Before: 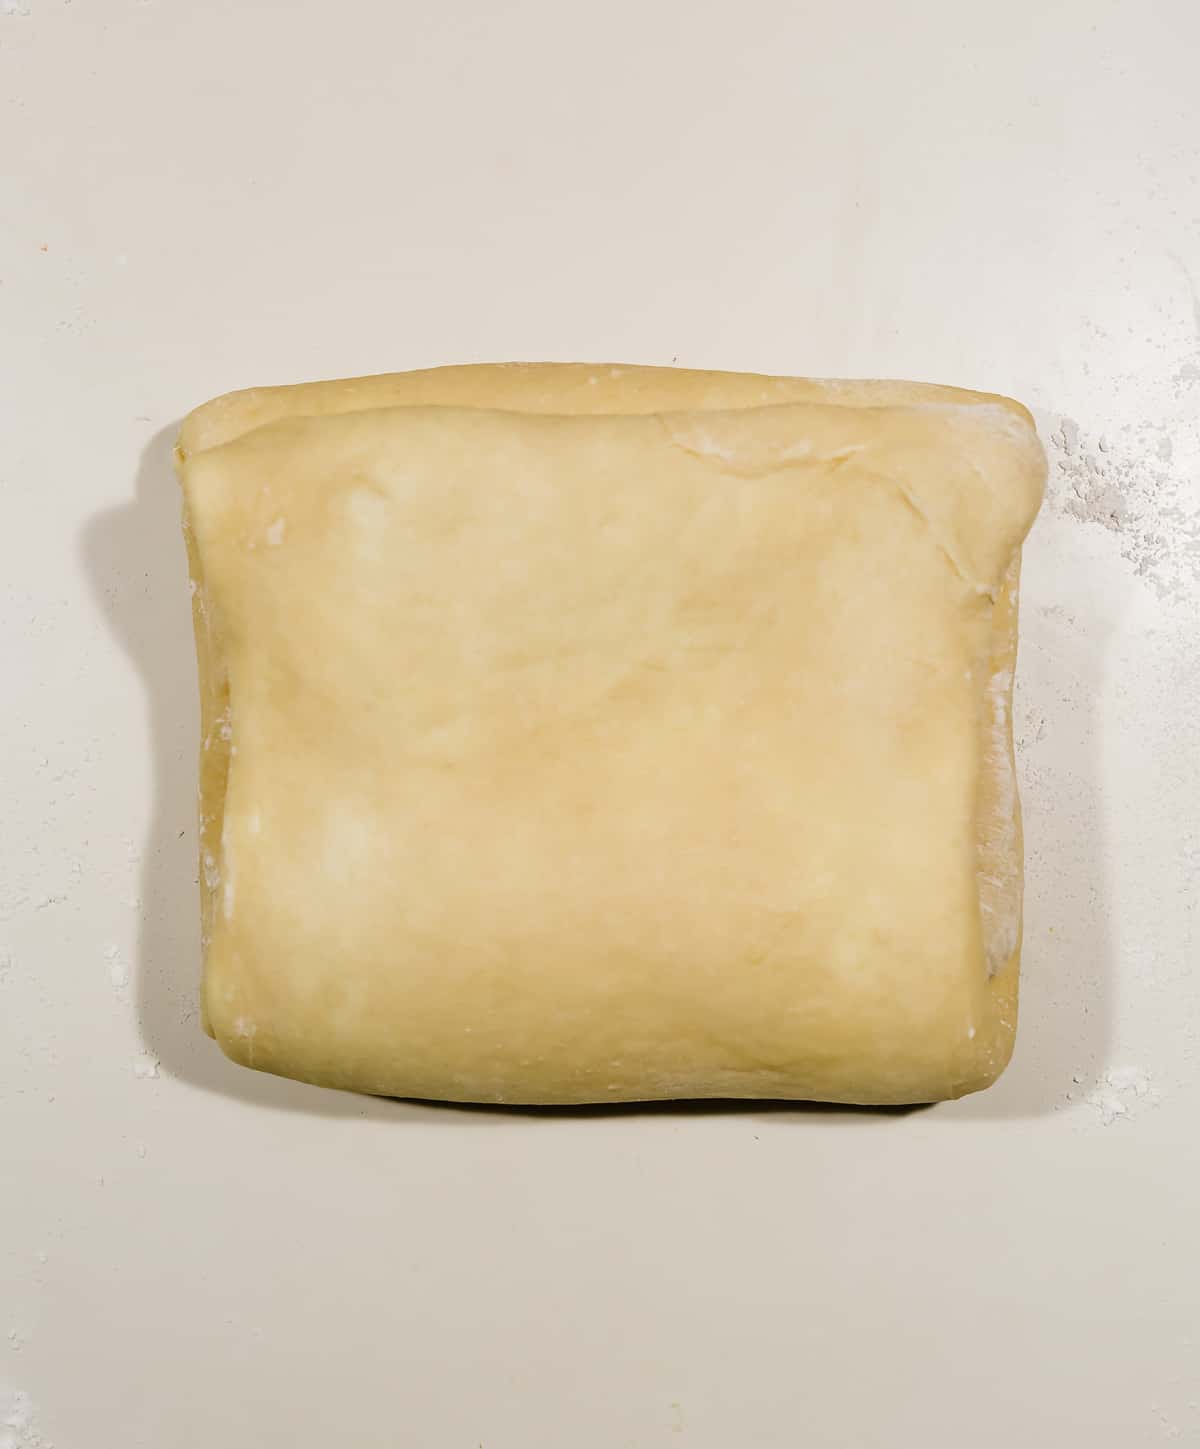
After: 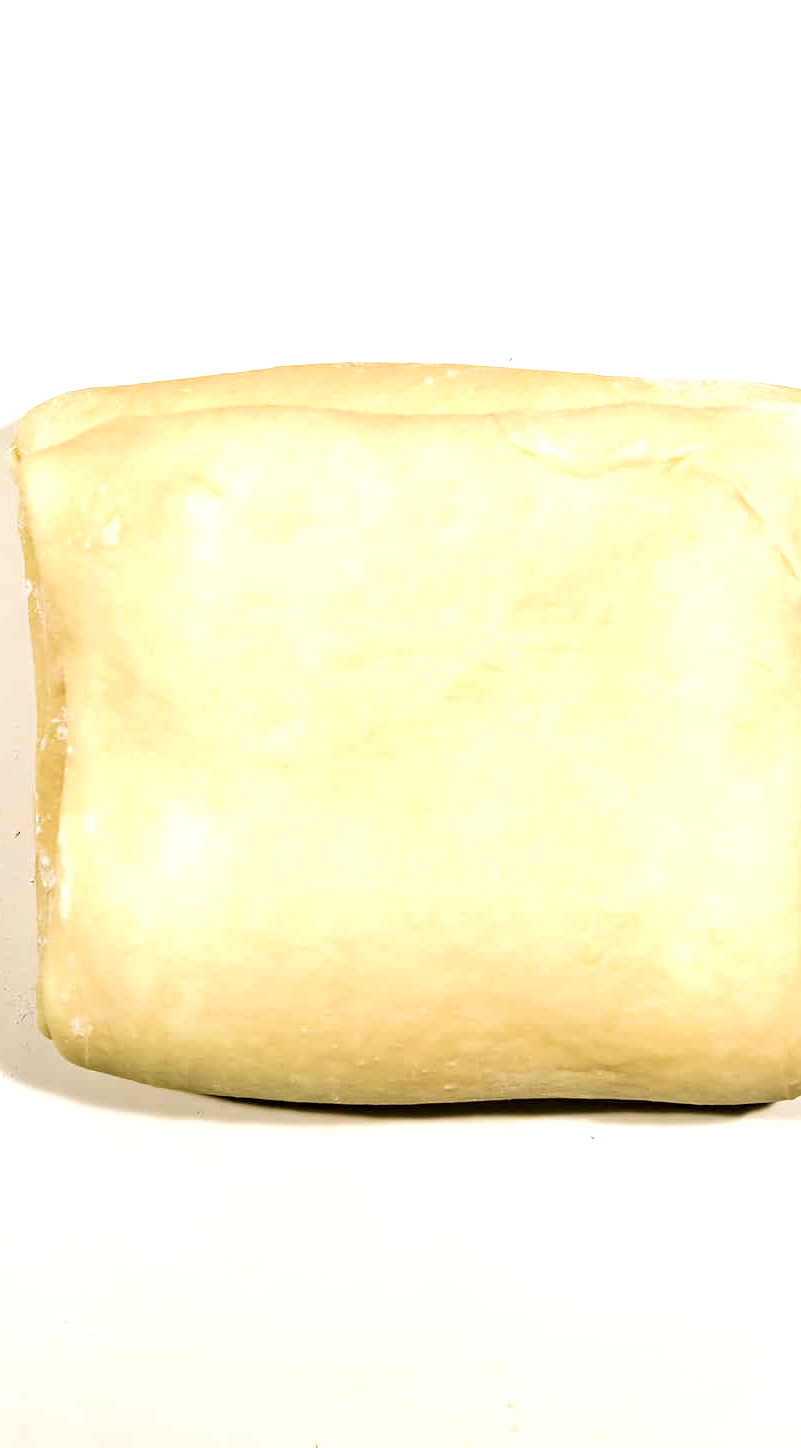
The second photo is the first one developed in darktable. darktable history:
tone equalizer: on, module defaults
color correction: highlights b* -0.005, saturation 0.769
velvia: on, module defaults
exposure: black level correction 0, exposure 0.947 EV, compensate highlight preservation false
crop and rotate: left 13.702%, right 19.544%
haze removal: adaptive false
